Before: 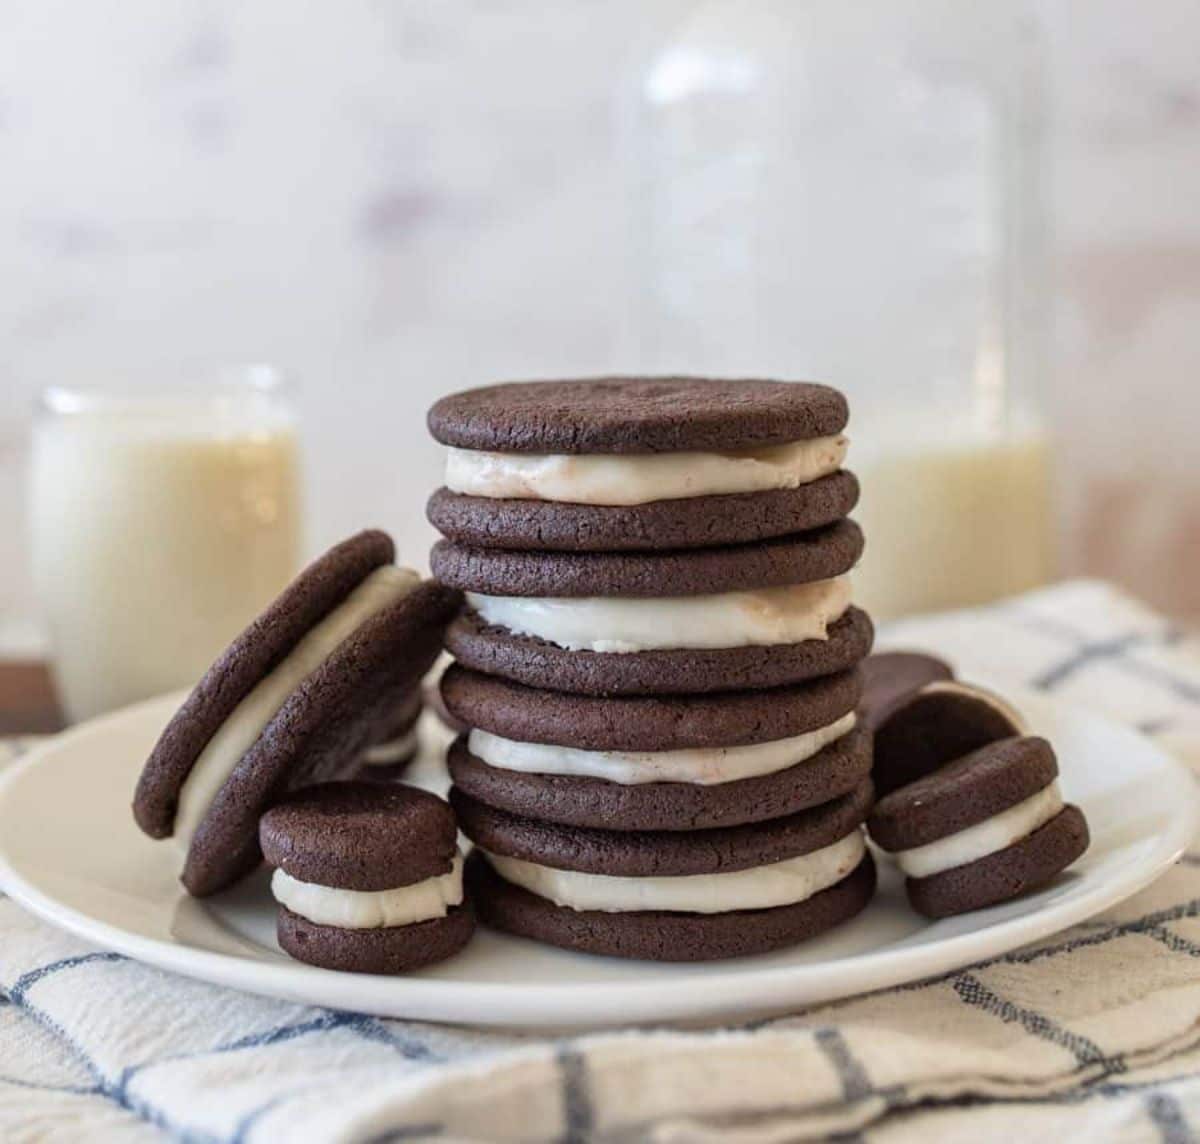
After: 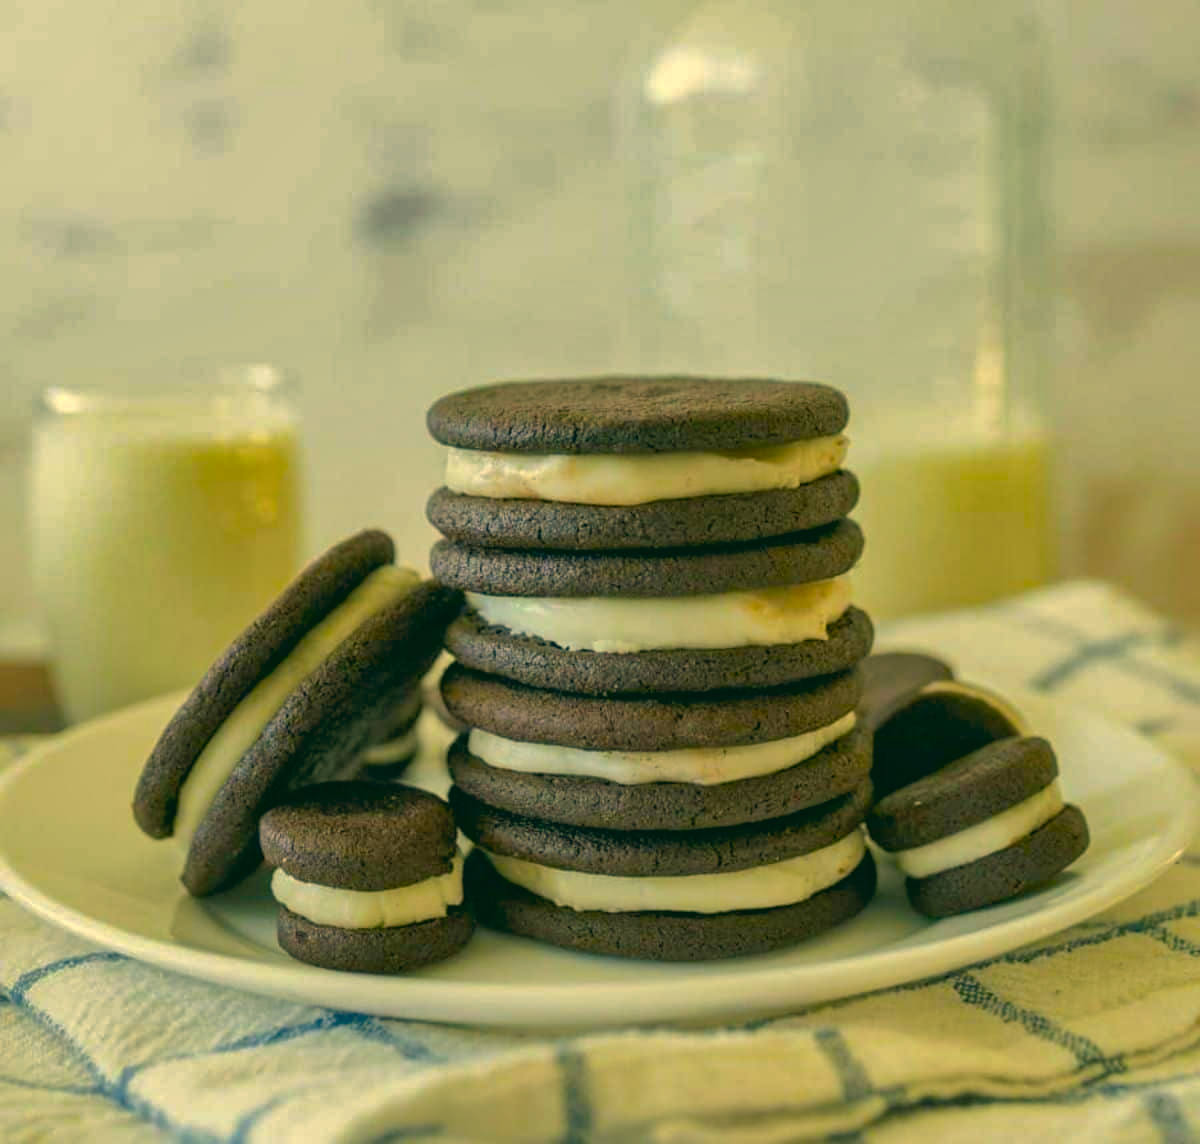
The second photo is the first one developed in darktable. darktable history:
color balance rgb: power › chroma 1.549%, power › hue 25.93°, white fulcrum 0.076 EV, perceptual saturation grading › global saturation 29.533%, global vibrance 14.646%
color correction: highlights a* 2.1, highlights b* 34.43, shadows a* -37.44, shadows b* -6.23
shadows and highlights: highlights -59.68
